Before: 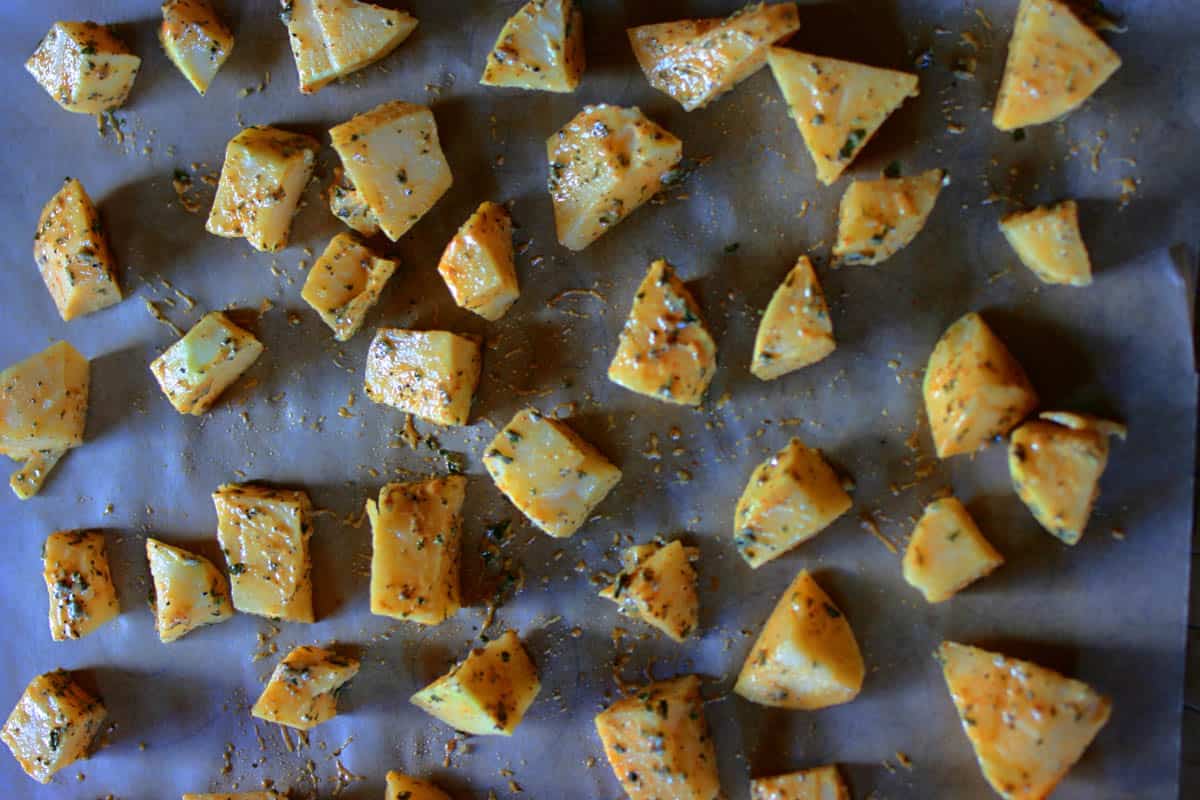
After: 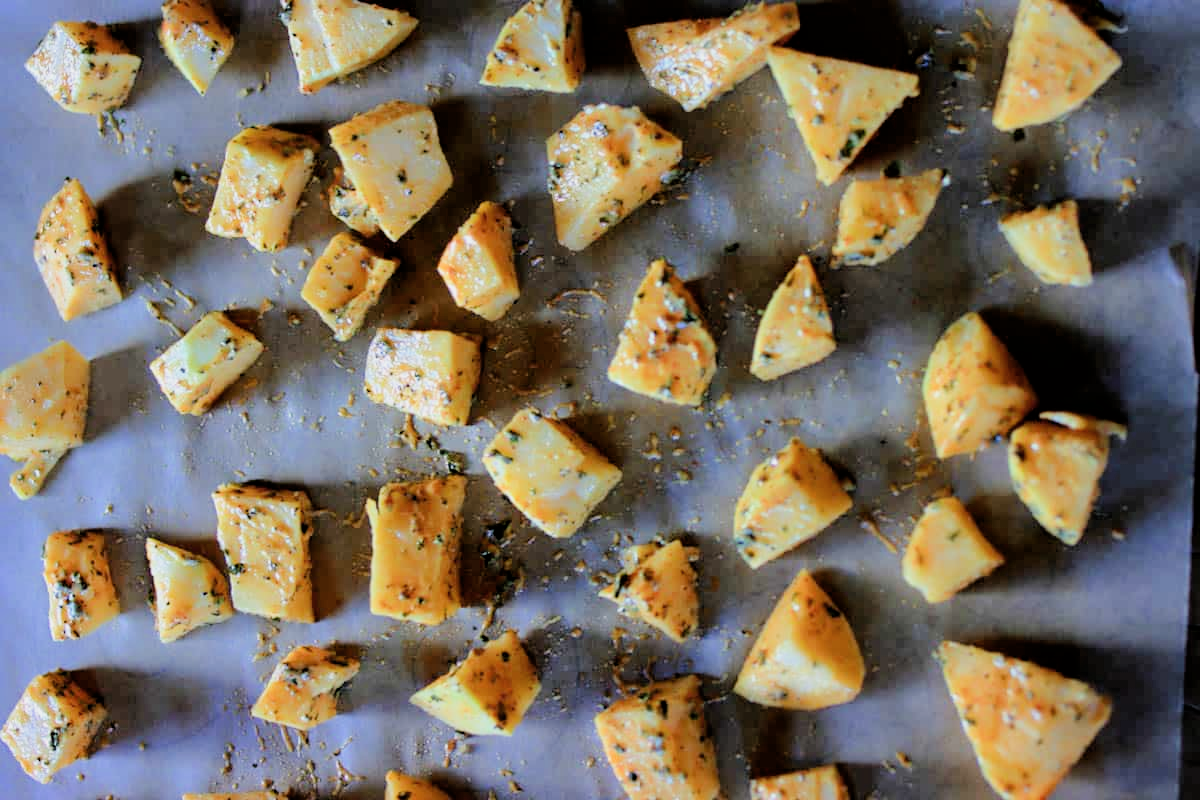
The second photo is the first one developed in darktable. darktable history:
contrast brightness saturation: saturation -0.05
exposure: black level correction 0.001, exposure 0.955 EV, compensate exposure bias true, compensate highlight preservation false
filmic rgb: black relative exposure -4.38 EV, white relative exposure 4.56 EV, hardness 2.37, contrast 1.05
